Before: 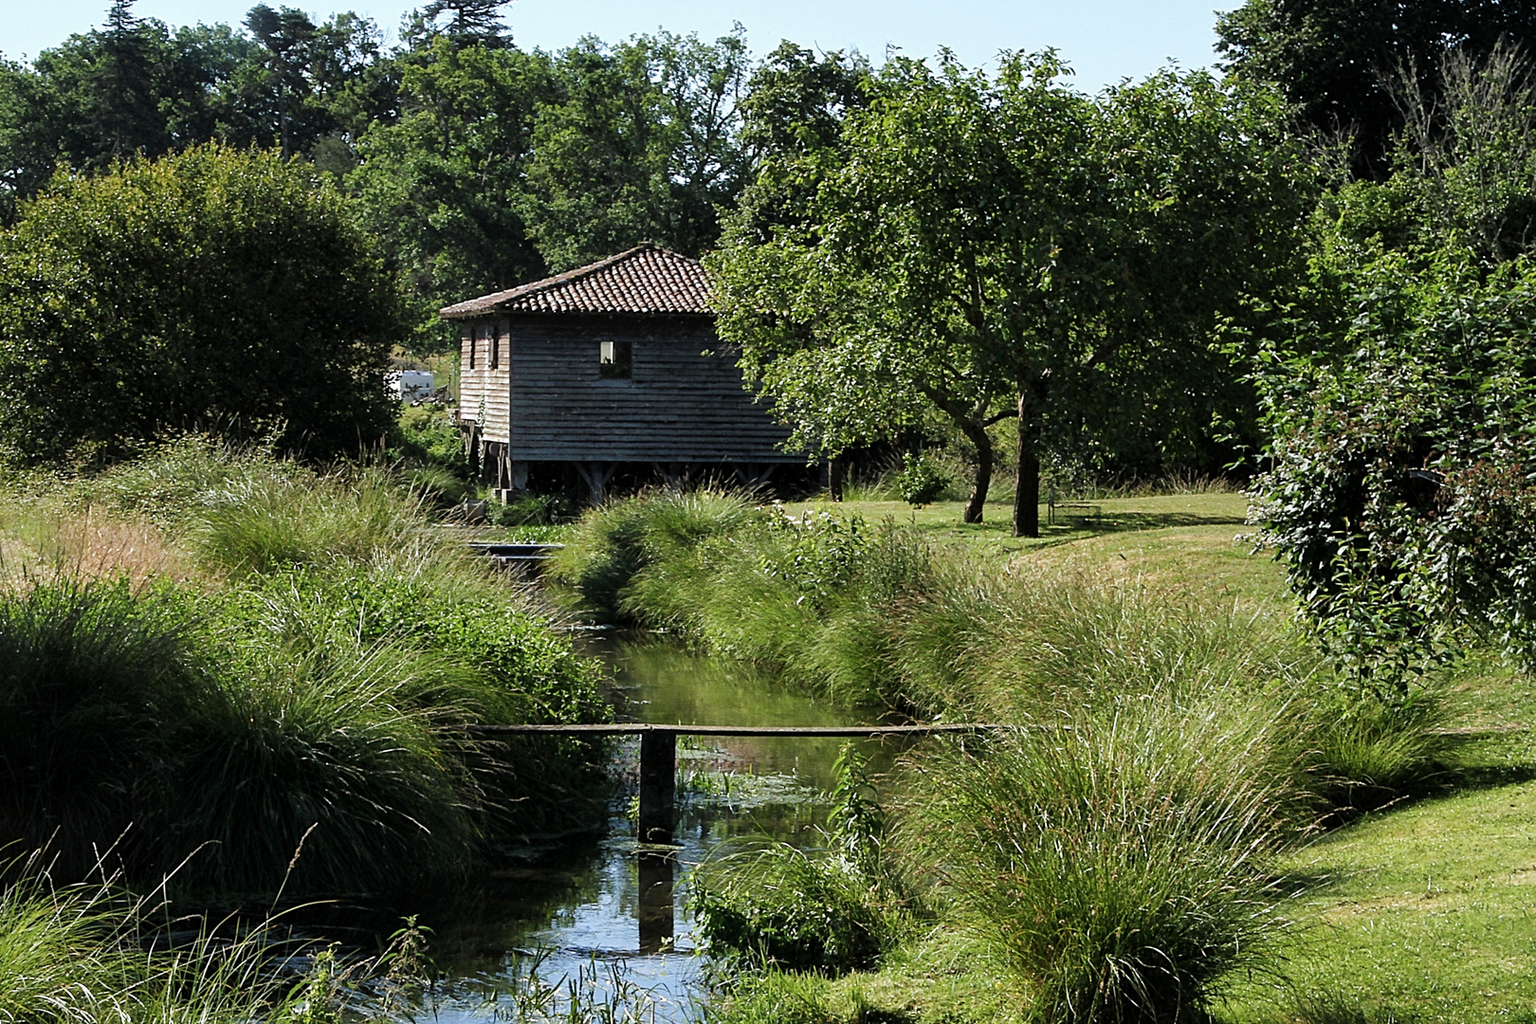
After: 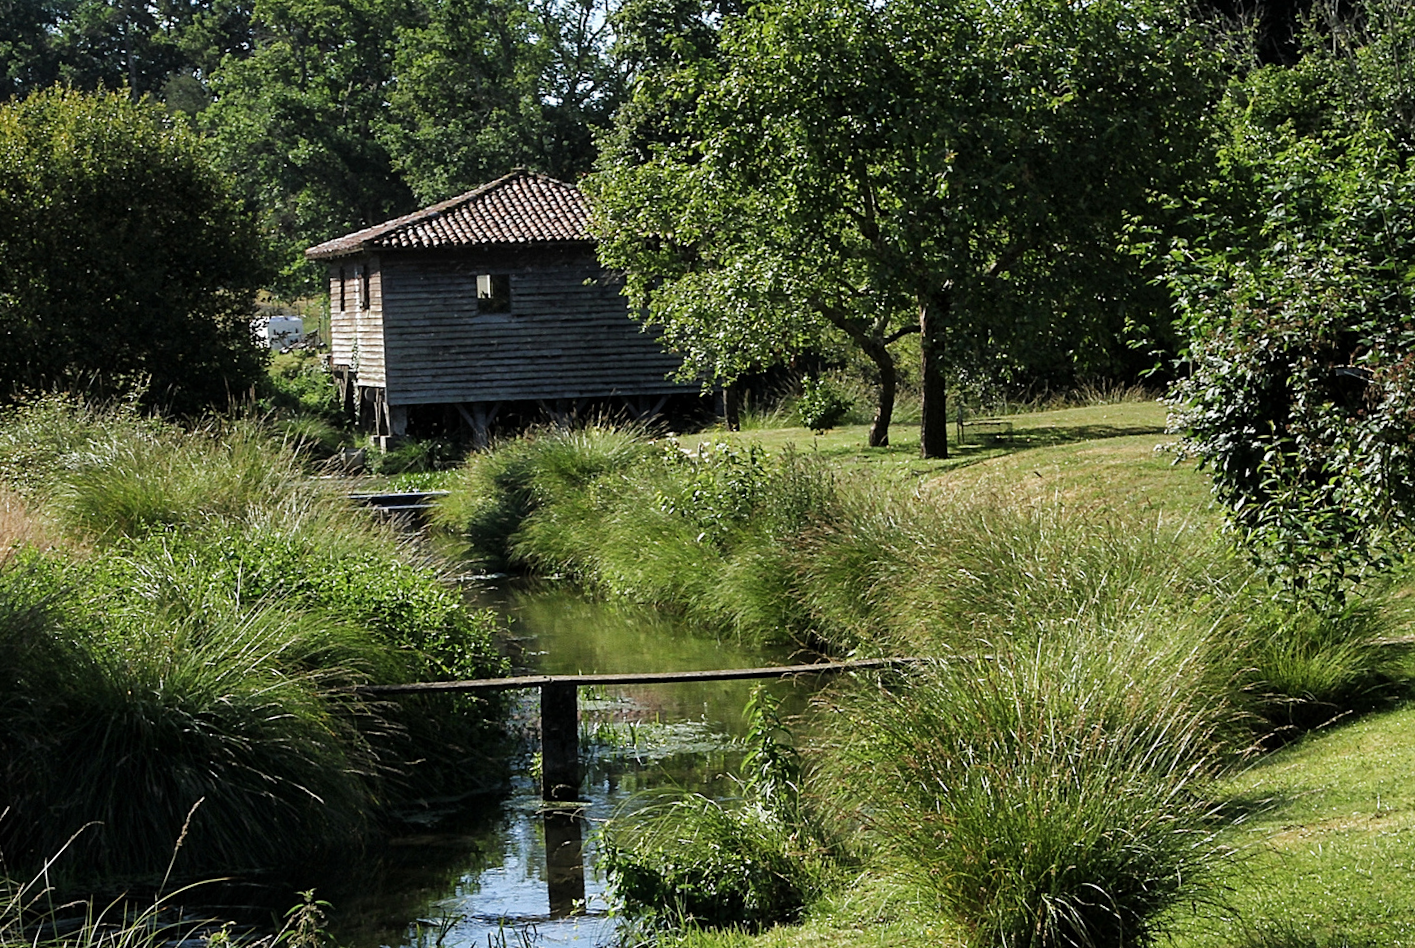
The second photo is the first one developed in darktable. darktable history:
crop and rotate: angle 2.9°, left 6.101%, top 5.672%
